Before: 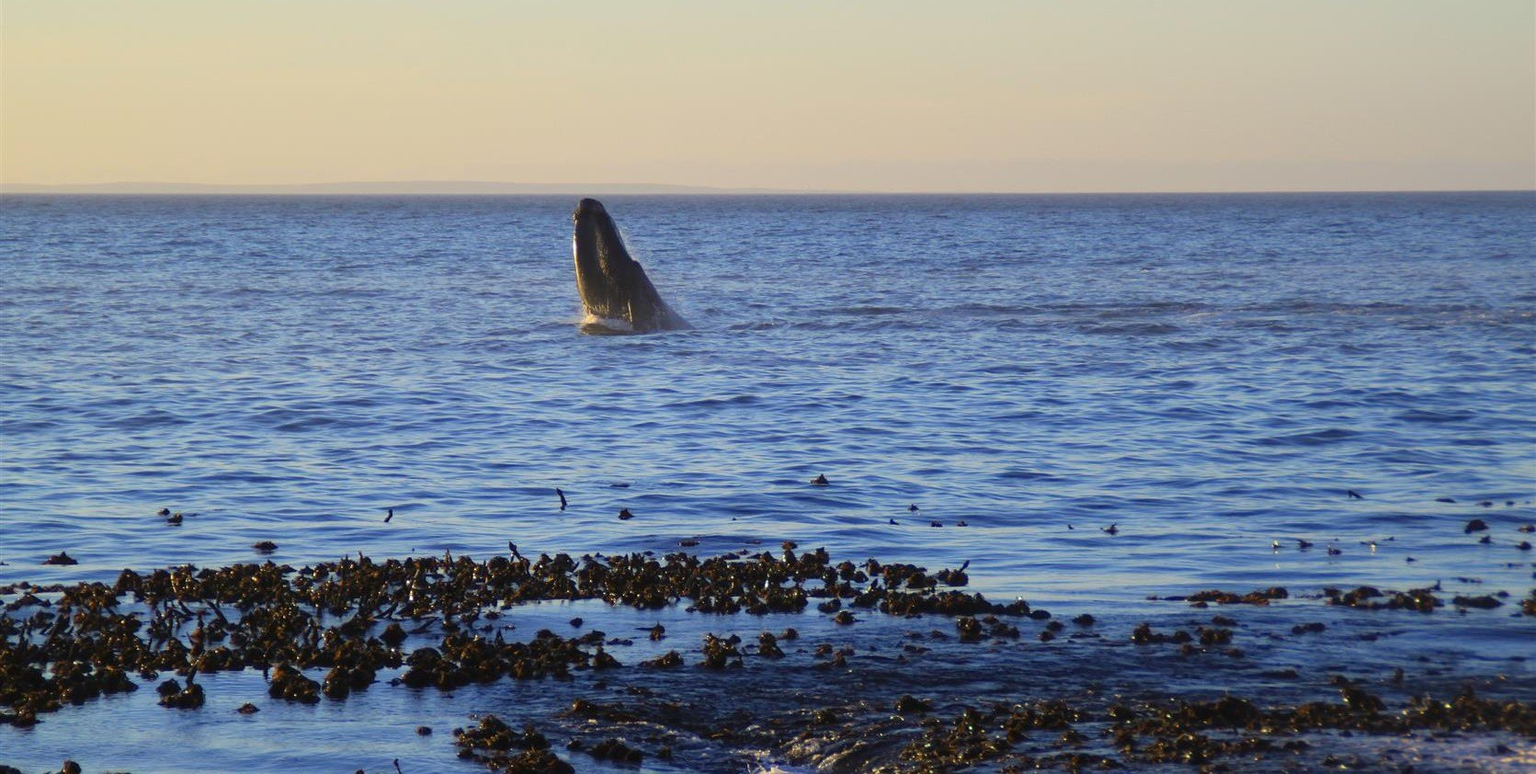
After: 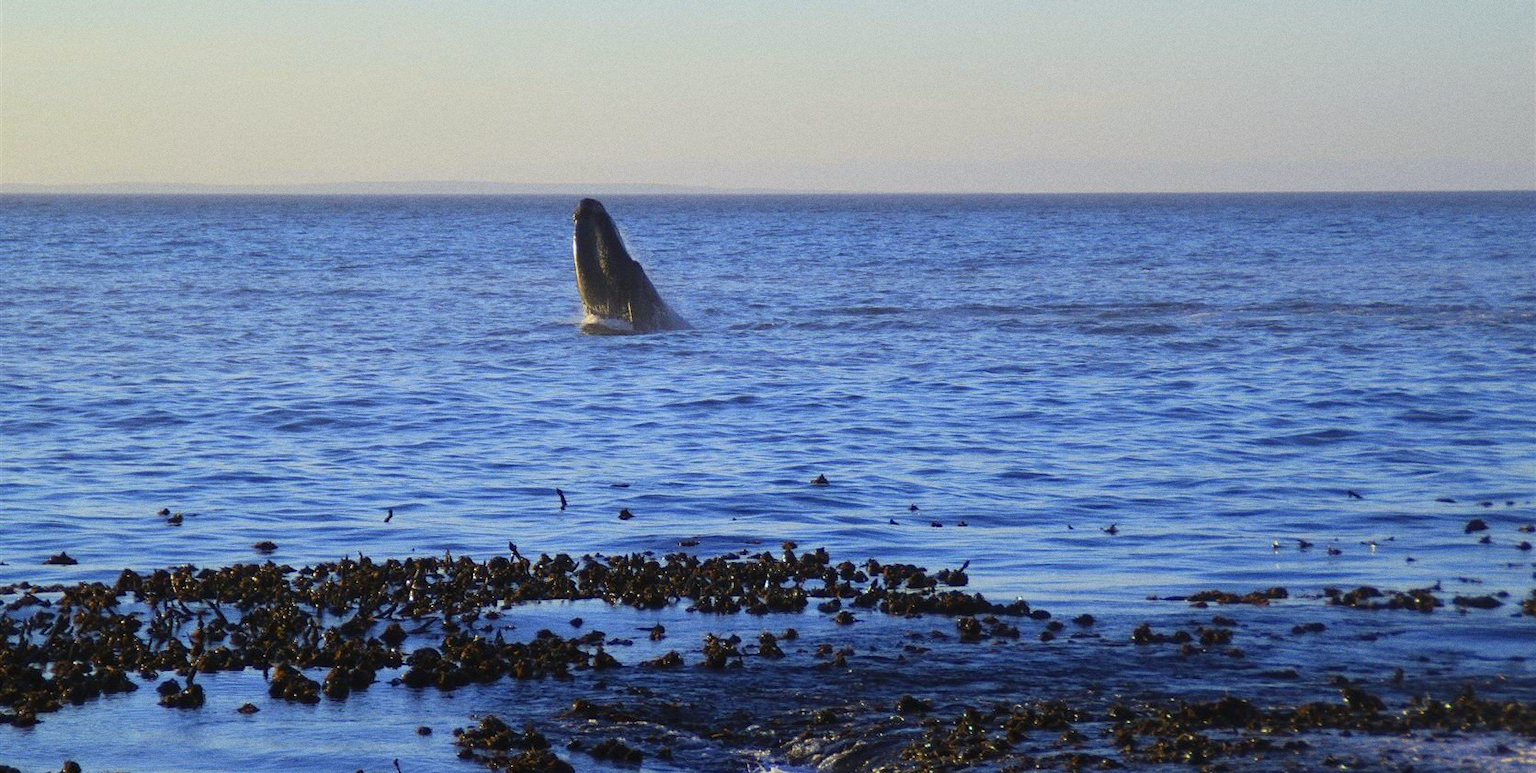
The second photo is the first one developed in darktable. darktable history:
grain: coarseness 3.21 ISO
white balance: red 0.931, blue 1.11
